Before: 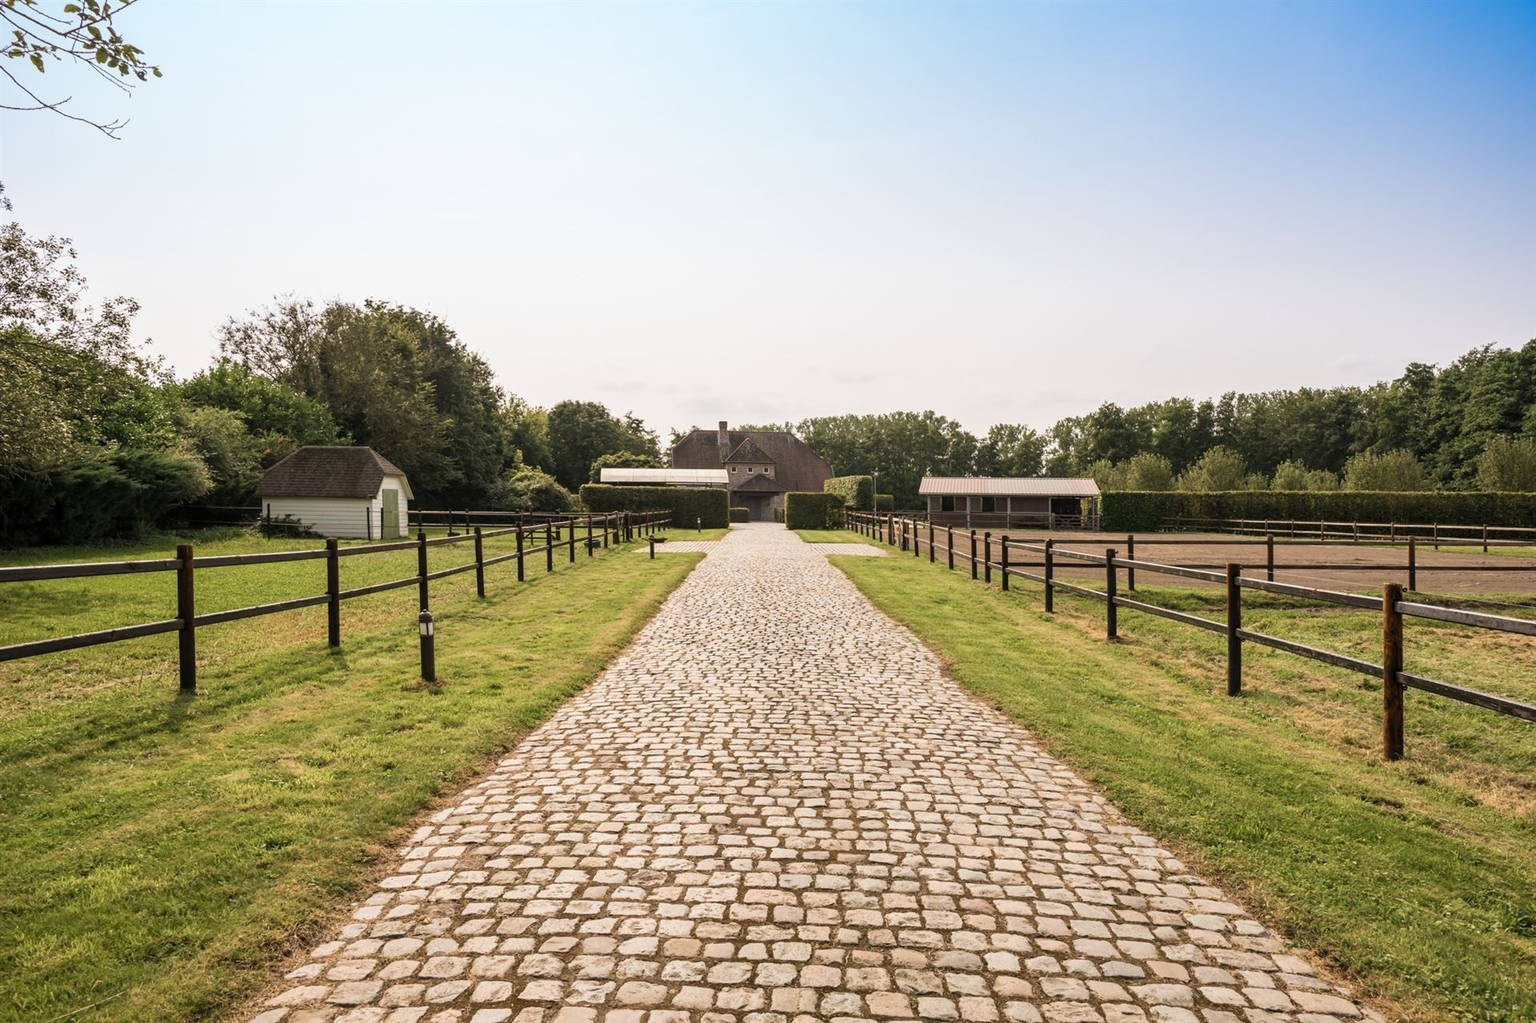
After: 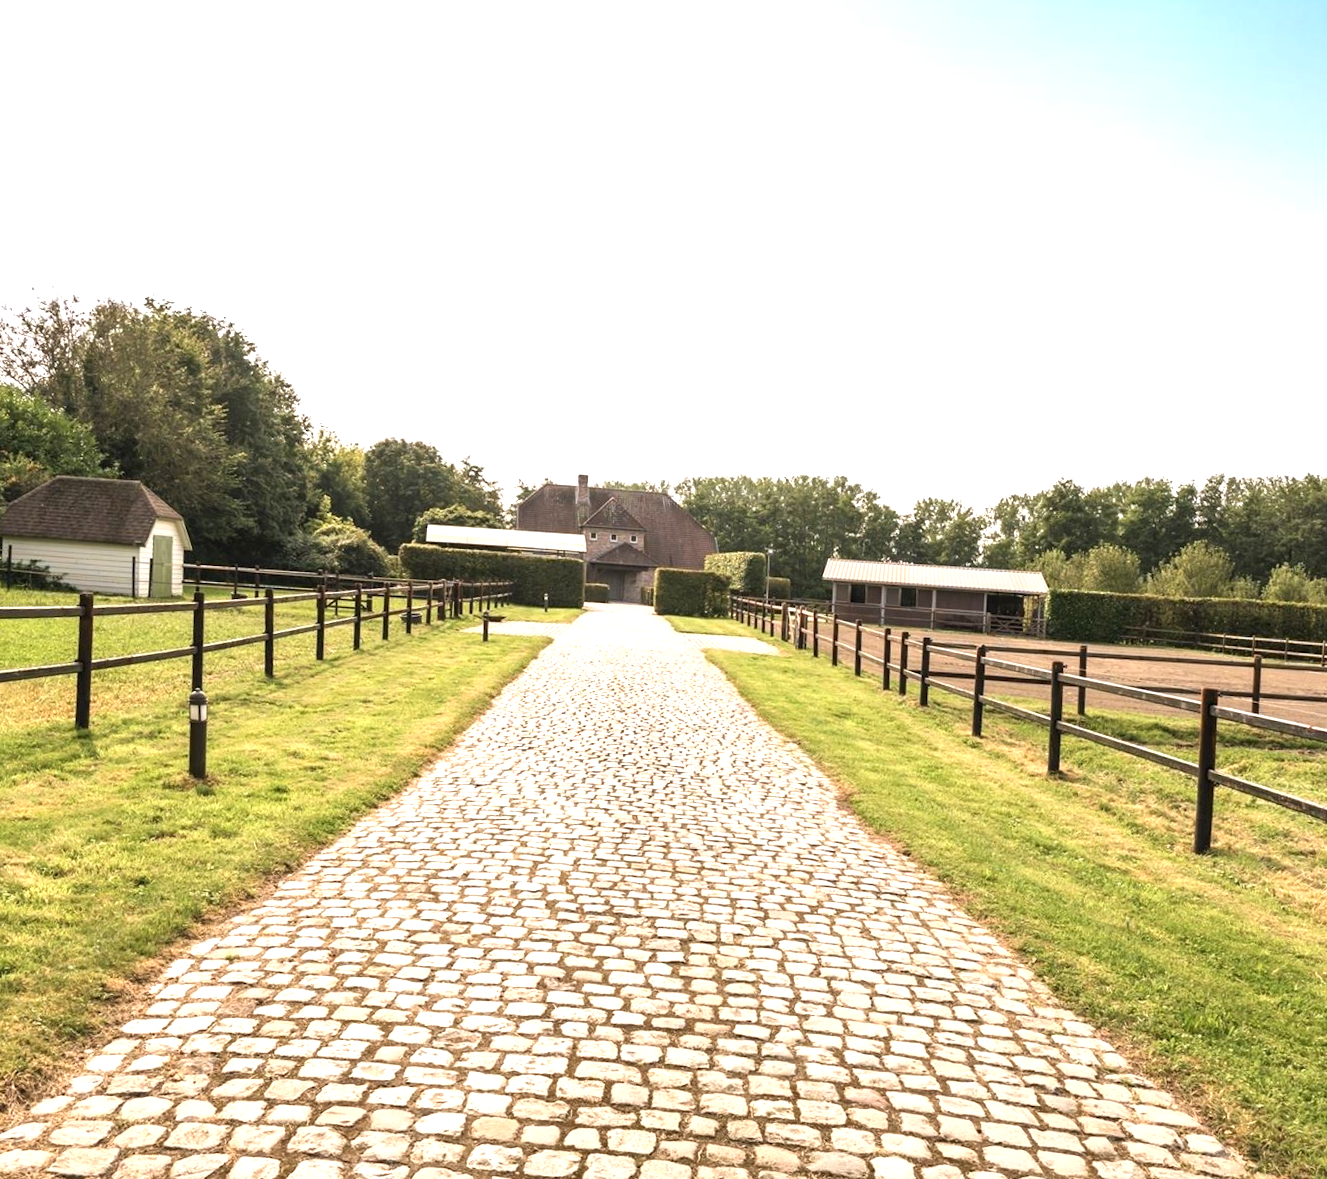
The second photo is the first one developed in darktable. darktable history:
crop and rotate: angle -3.27°, left 14.277%, top 0.028%, right 10.766%, bottom 0.028%
exposure: black level correction 0, exposure 0.9 EV, compensate highlight preservation false
